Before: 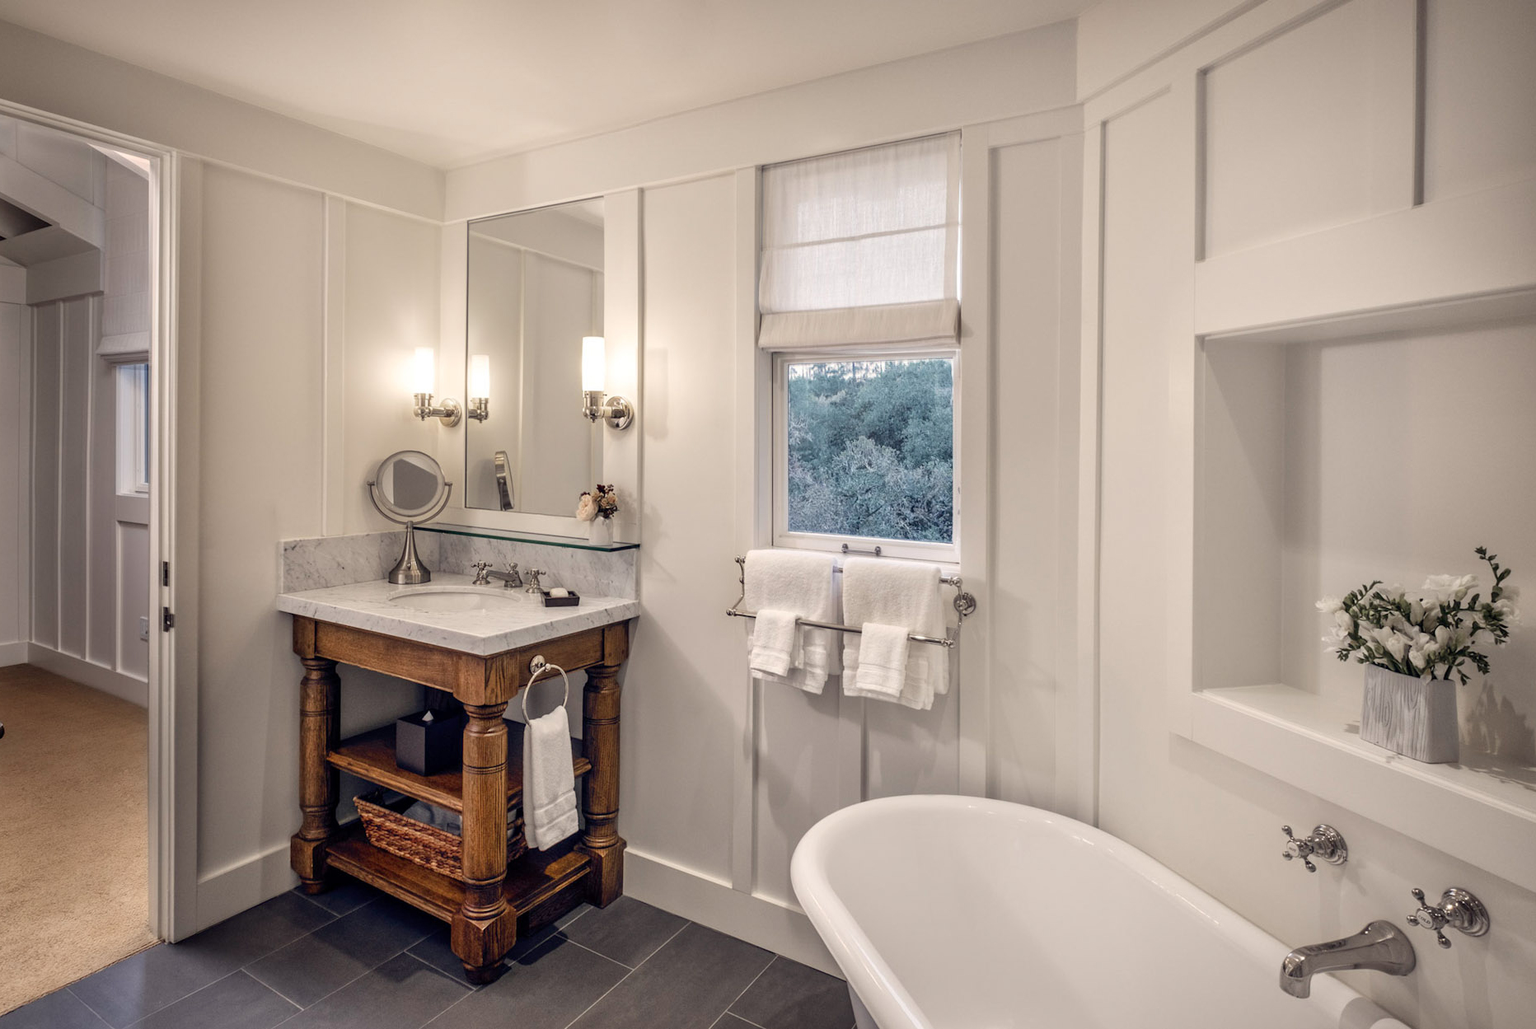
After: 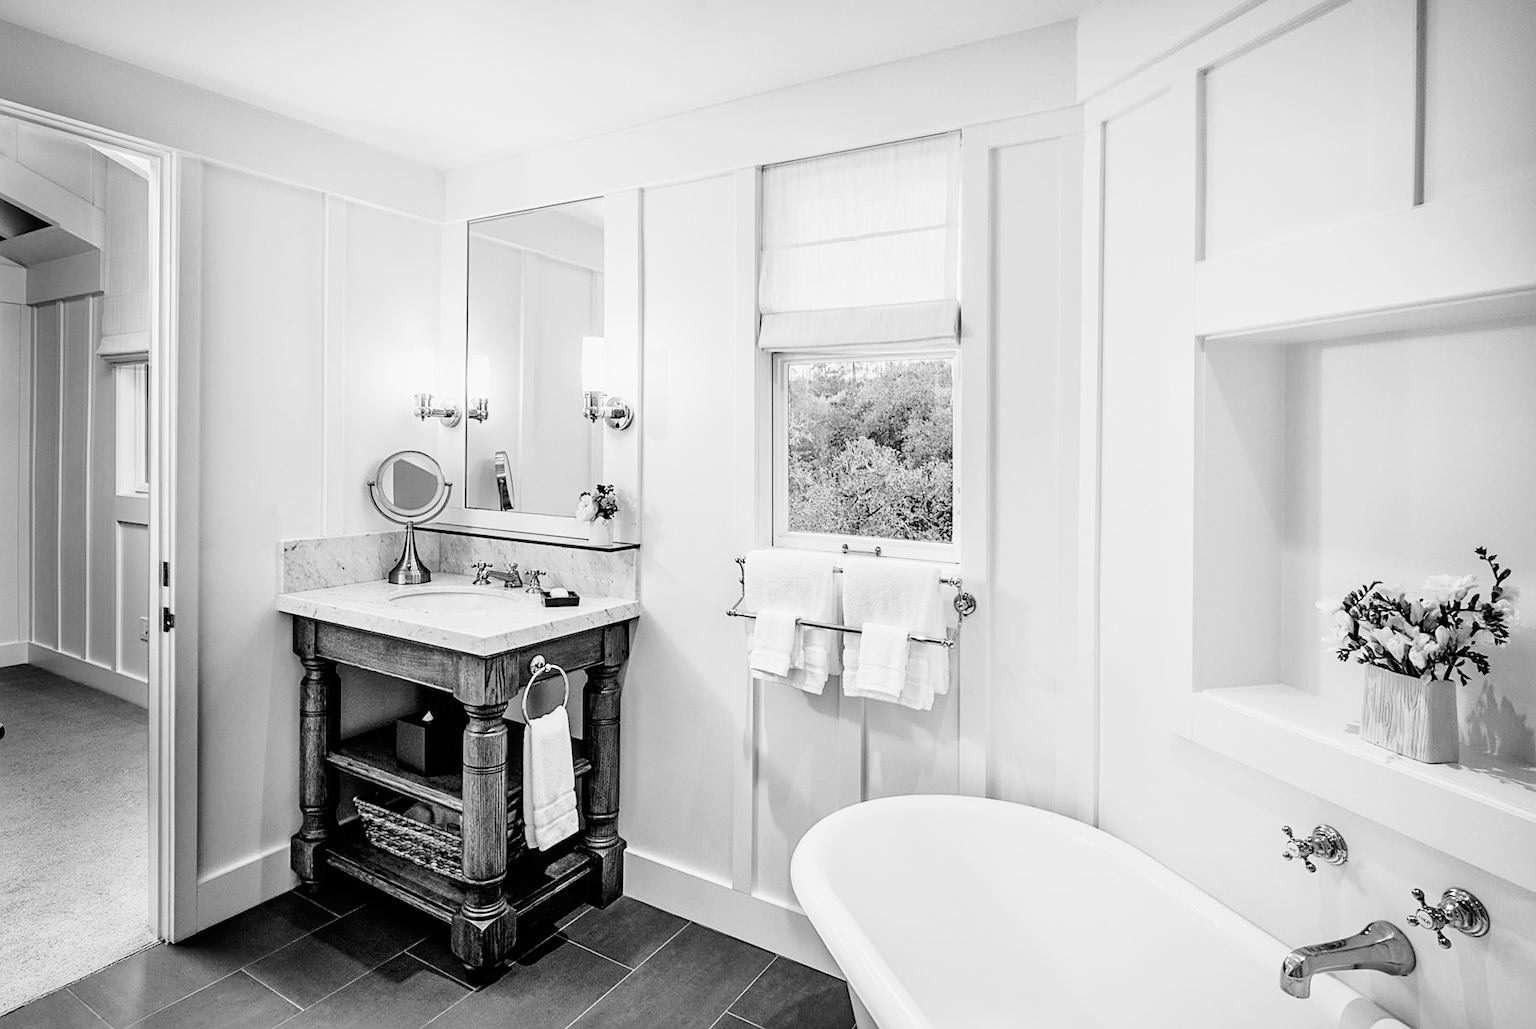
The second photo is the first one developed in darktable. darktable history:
tone curve: curves: ch0 [(0, 0) (0.118, 0.034) (0.182, 0.124) (0.265, 0.214) (0.504, 0.508) (0.783, 0.825) (1, 1)], color space Lab, linked channels, preserve colors none
base curve: curves: ch0 [(0, 0) (0.028, 0.03) (0.121, 0.232) (0.46, 0.748) (0.859, 0.968) (1, 1)], preserve colors none
sharpen: on, module defaults
monochrome: a -35.87, b 49.73, size 1.7
